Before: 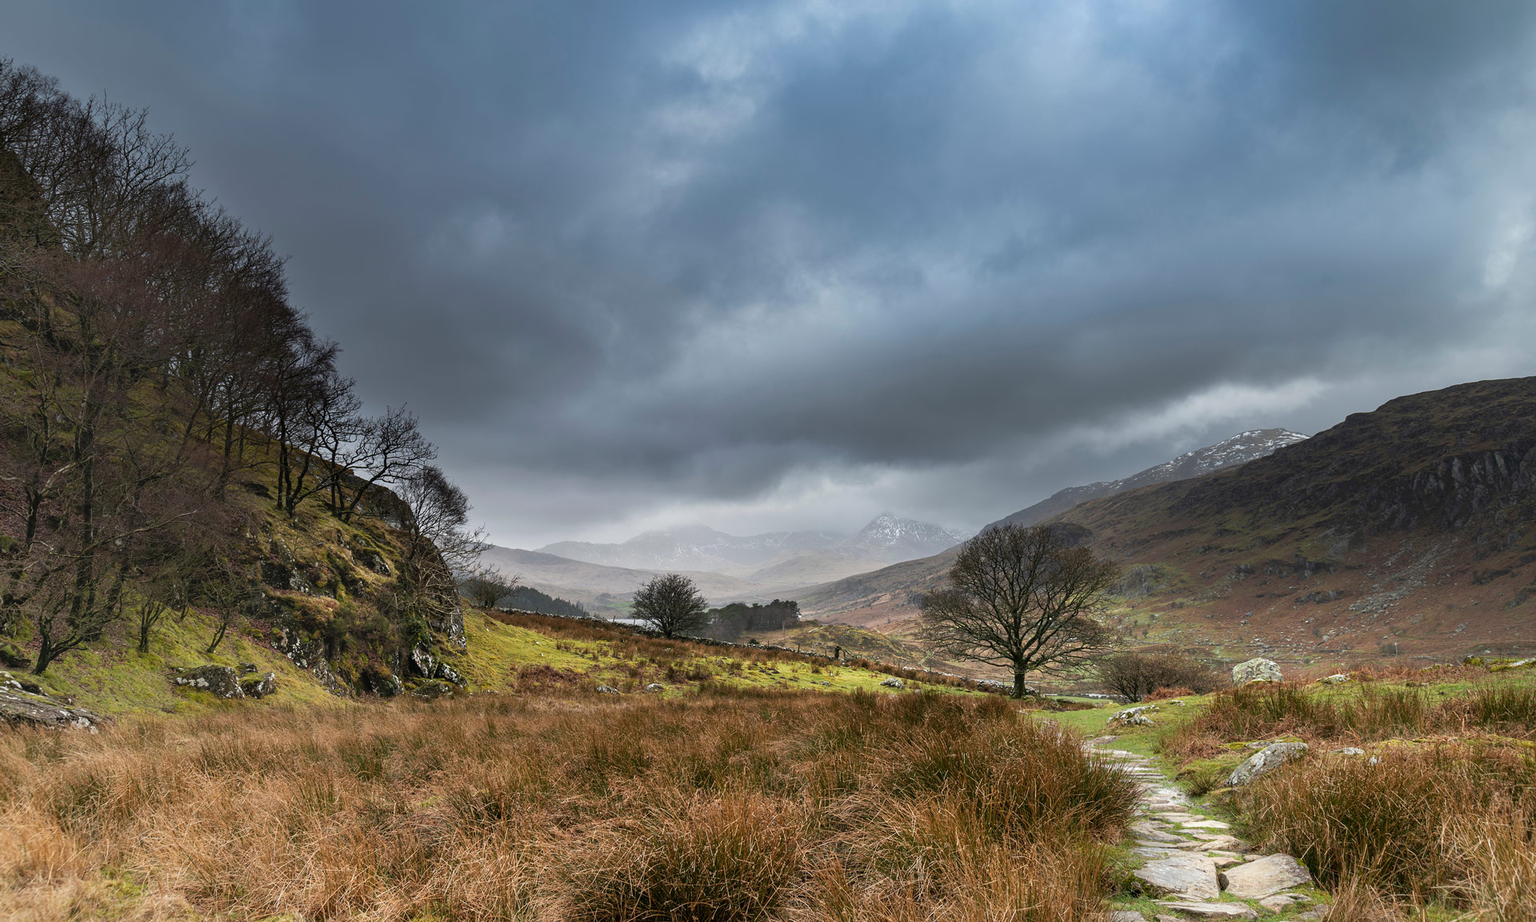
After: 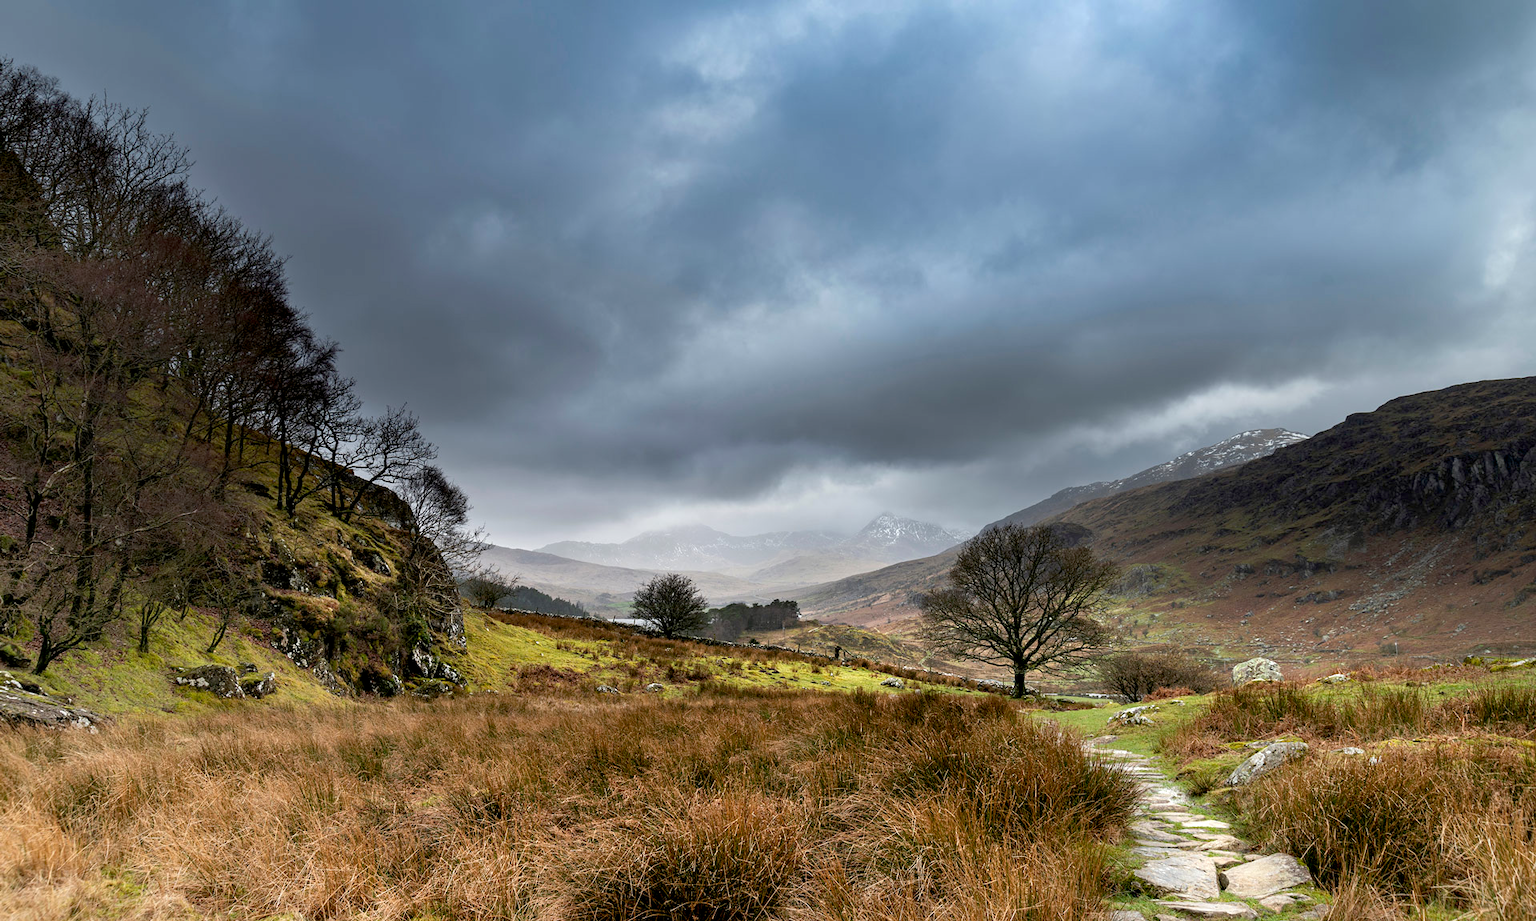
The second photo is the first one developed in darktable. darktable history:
exposure: black level correction 0.012, compensate highlight preservation false
levels: mode automatic, black 0.023%, white 99.97%, levels [0.062, 0.494, 0.925]
